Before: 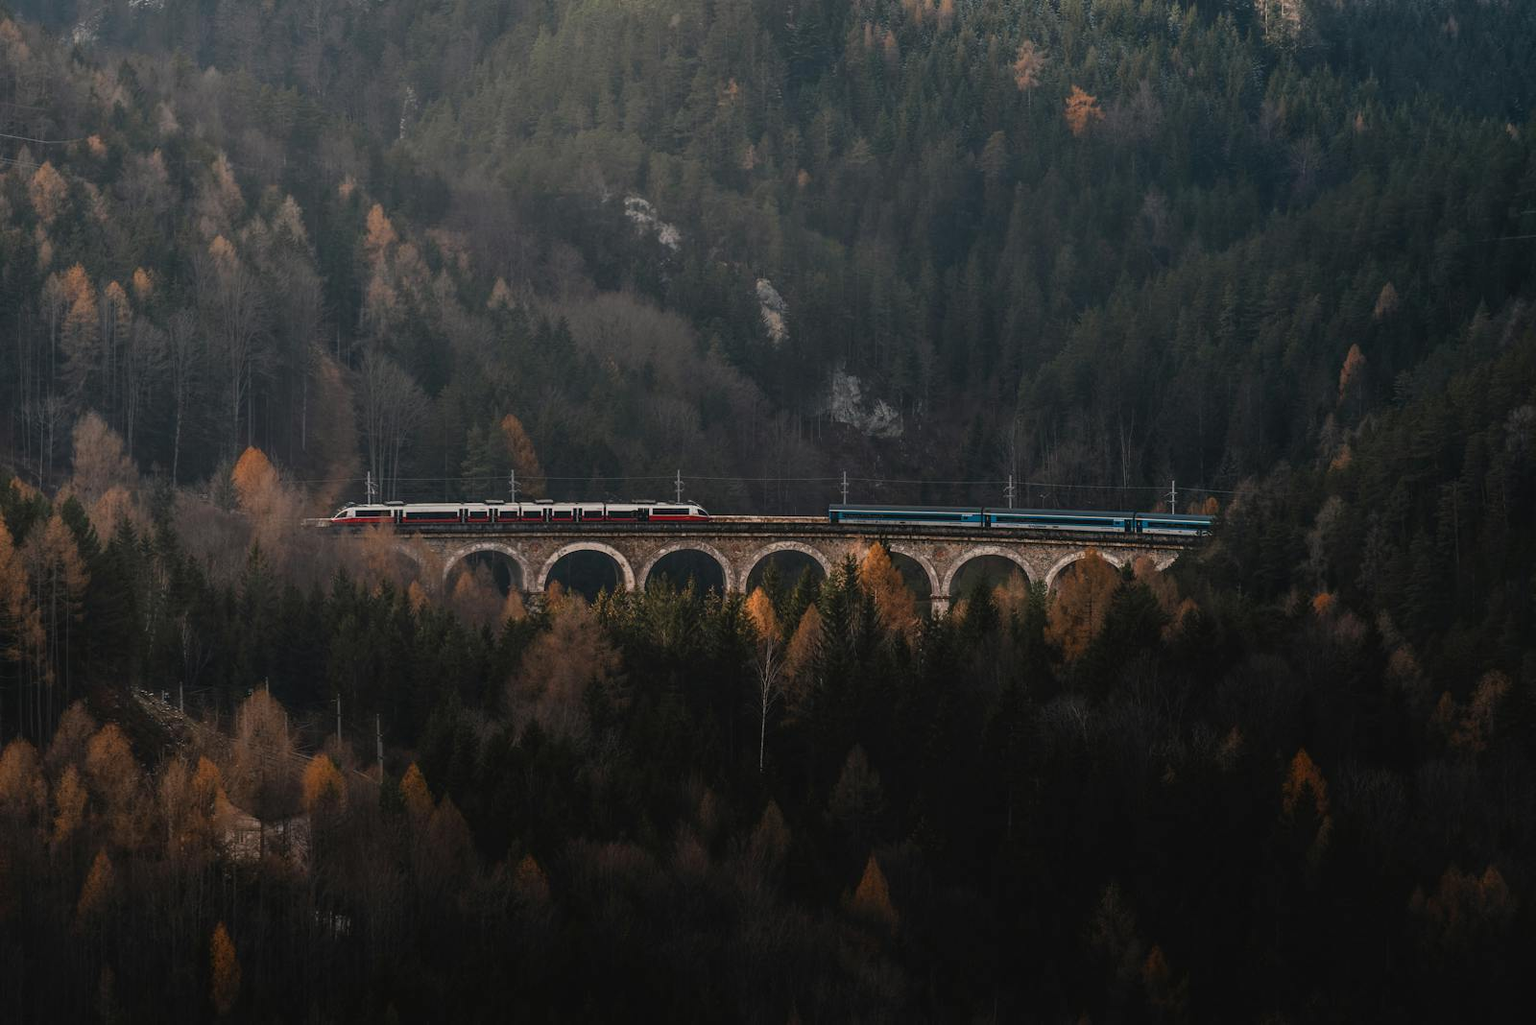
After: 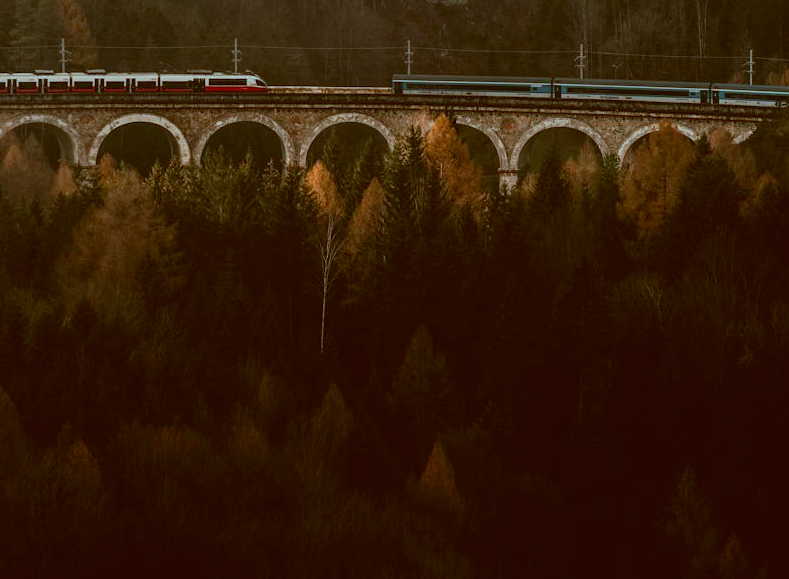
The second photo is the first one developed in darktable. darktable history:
color correction: highlights a* -14.3, highlights b* -16.25, shadows a* 10.6, shadows b* 29.98
crop: left 29.48%, top 42.26%, right 21.173%, bottom 3.465%
